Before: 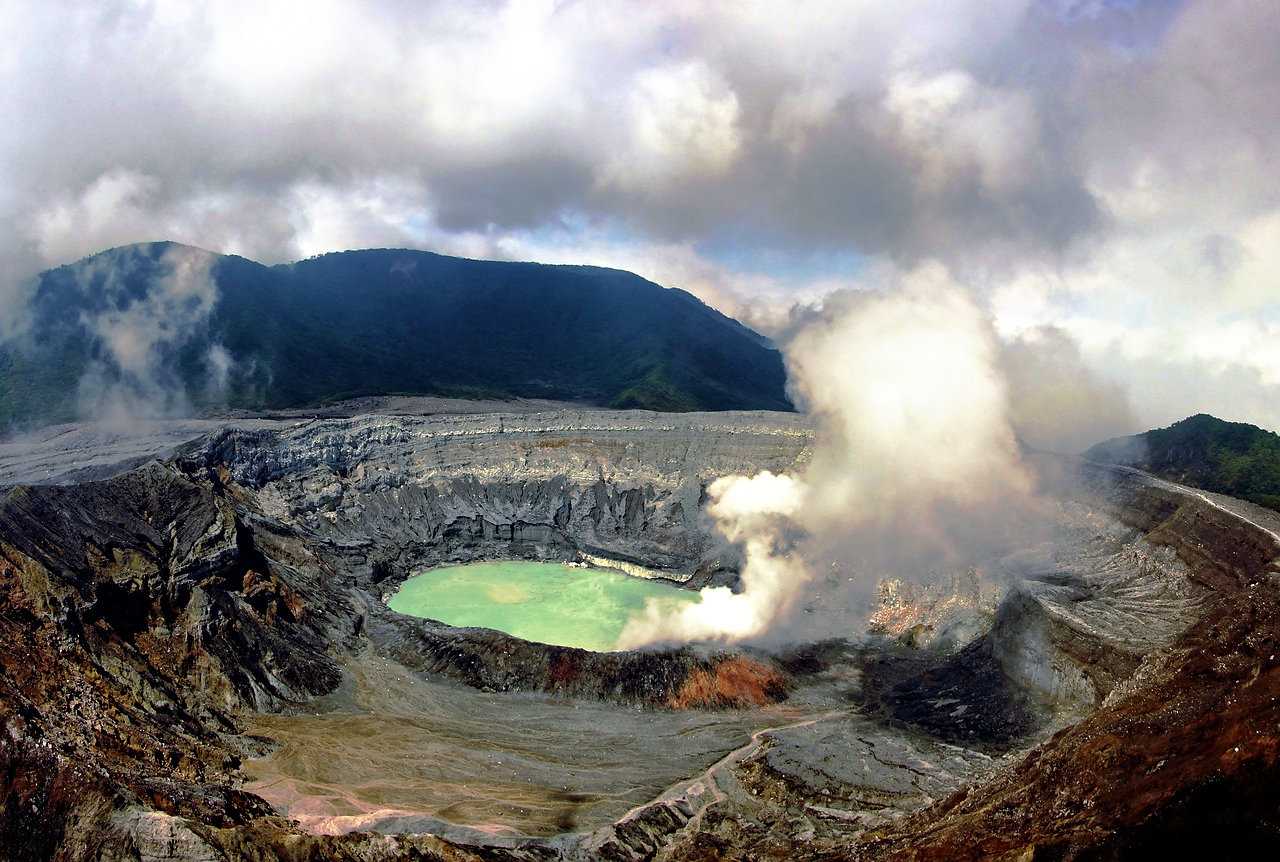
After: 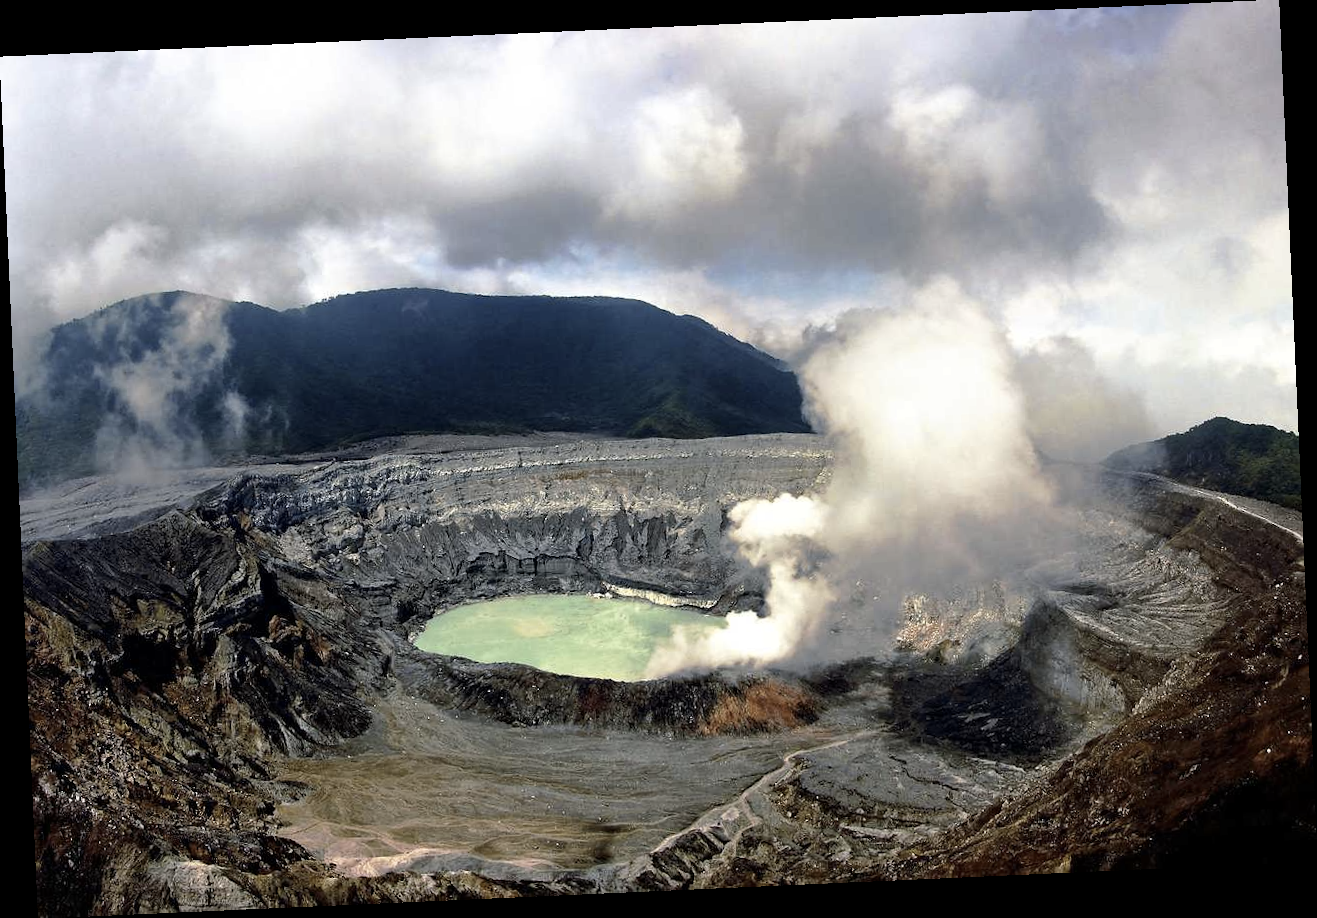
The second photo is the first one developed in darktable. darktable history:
contrast brightness saturation: contrast 0.1, saturation -0.36
rotate and perspective: rotation -2.56°, automatic cropping off
color contrast: green-magenta contrast 0.8, blue-yellow contrast 1.1, unbound 0
